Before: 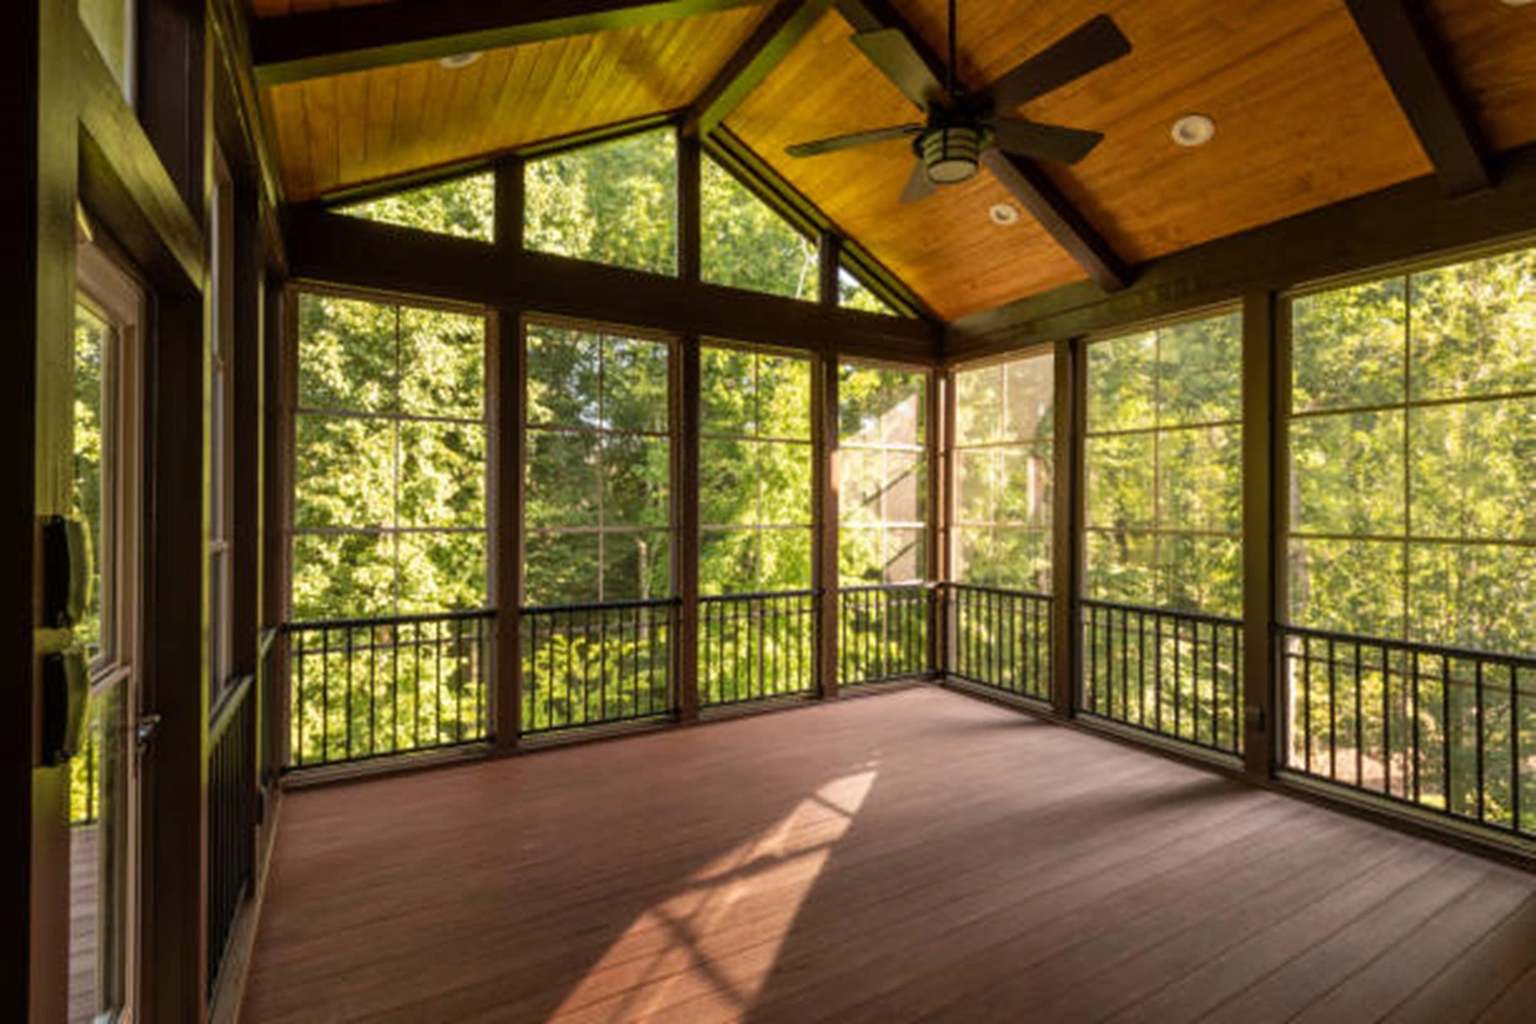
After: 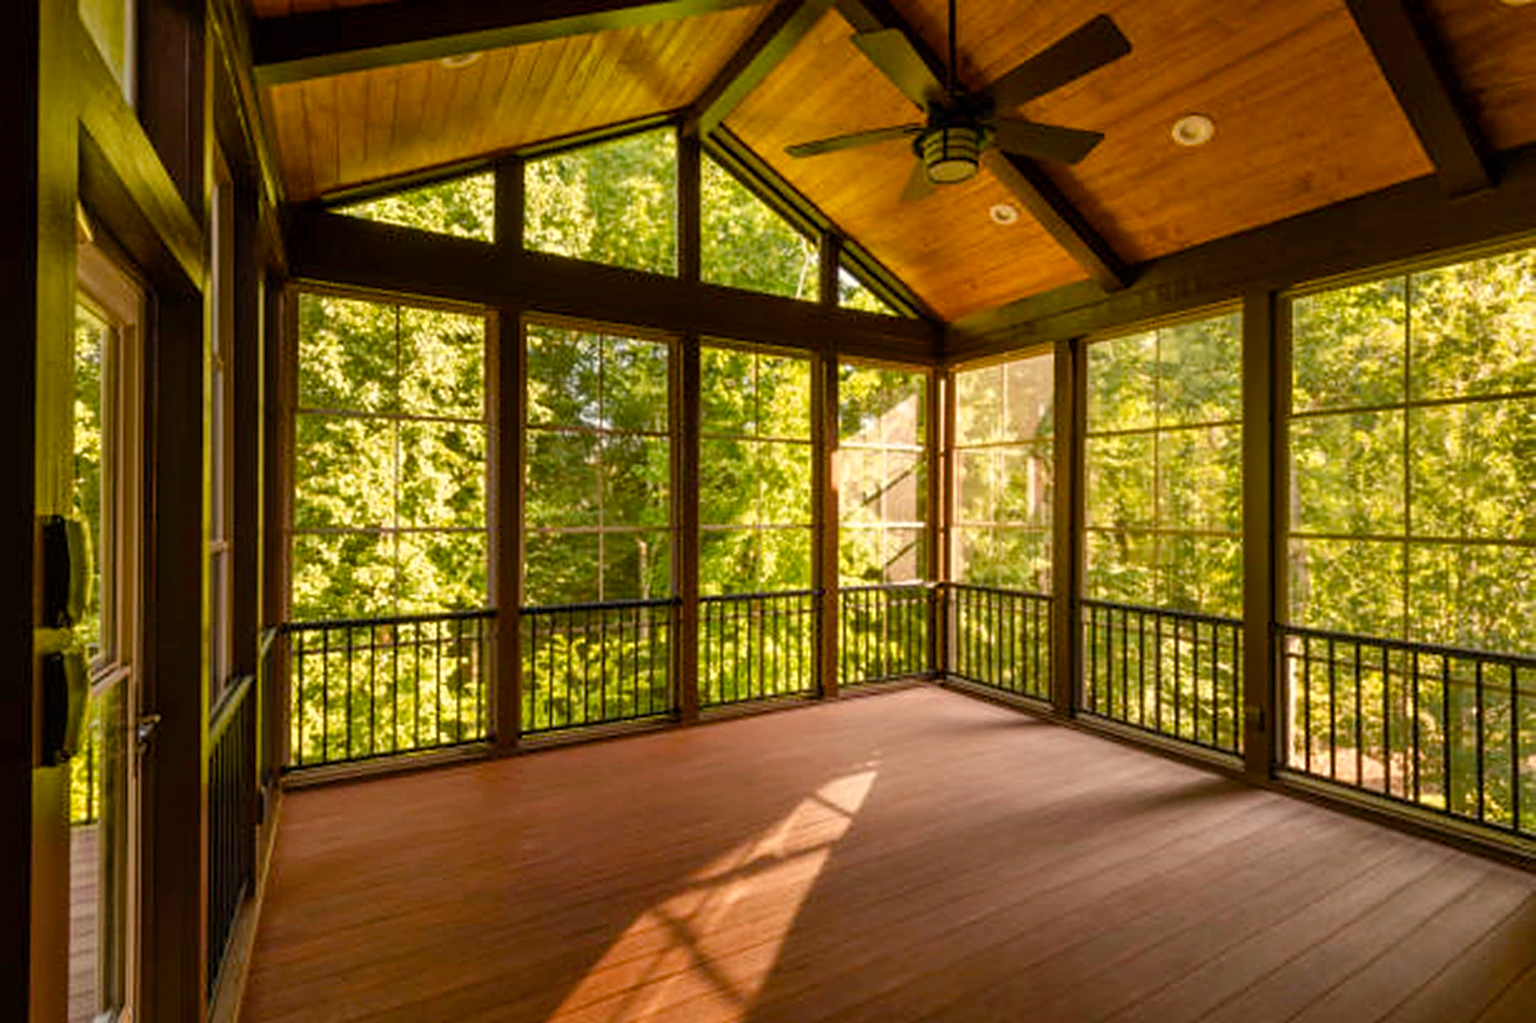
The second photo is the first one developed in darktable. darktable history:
color balance rgb: perceptual saturation grading › global saturation 35%, perceptual saturation grading › highlights -30%, perceptual saturation grading › shadows 35%, perceptual brilliance grading › global brilliance 3%, perceptual brilliance grading › highlights -3%, perceptual brilliance grading › shadows 3%
shadows and highlights: shadows 20.91, highlights -82.73, soften with gaussian
sharpen: on, module defaults
white balance: red 1.045, blue 0.932
